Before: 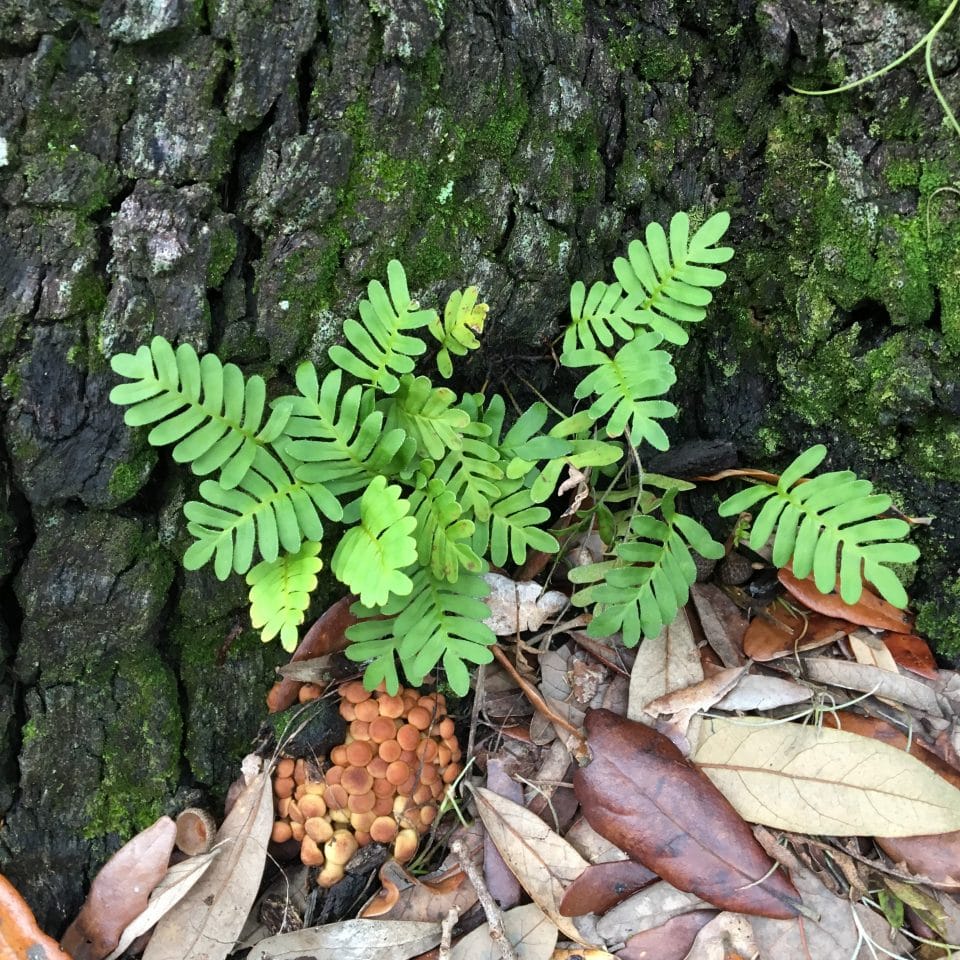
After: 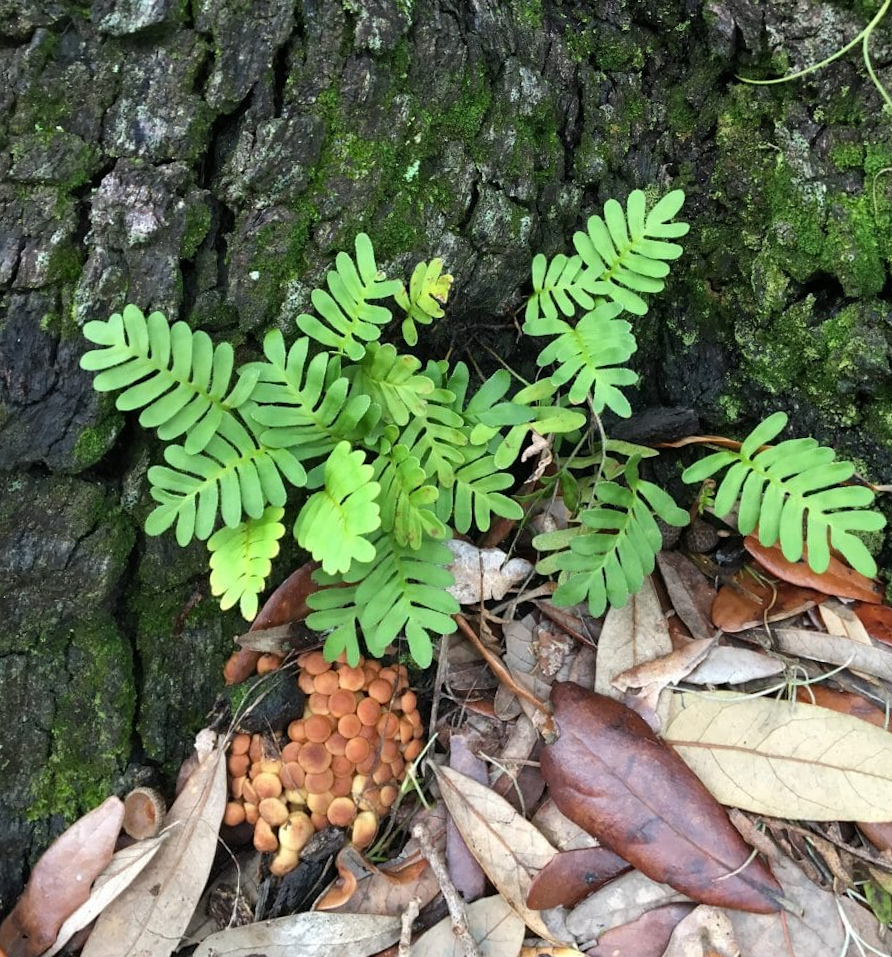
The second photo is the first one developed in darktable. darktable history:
levels: levels [0, 0.498, 1]
rotate and perspective: rotation 0.215°, lens shift (vertical) -0.139, crop left 0.069, crop right 0.939, crop top 0.002, crop bottom 0.996
